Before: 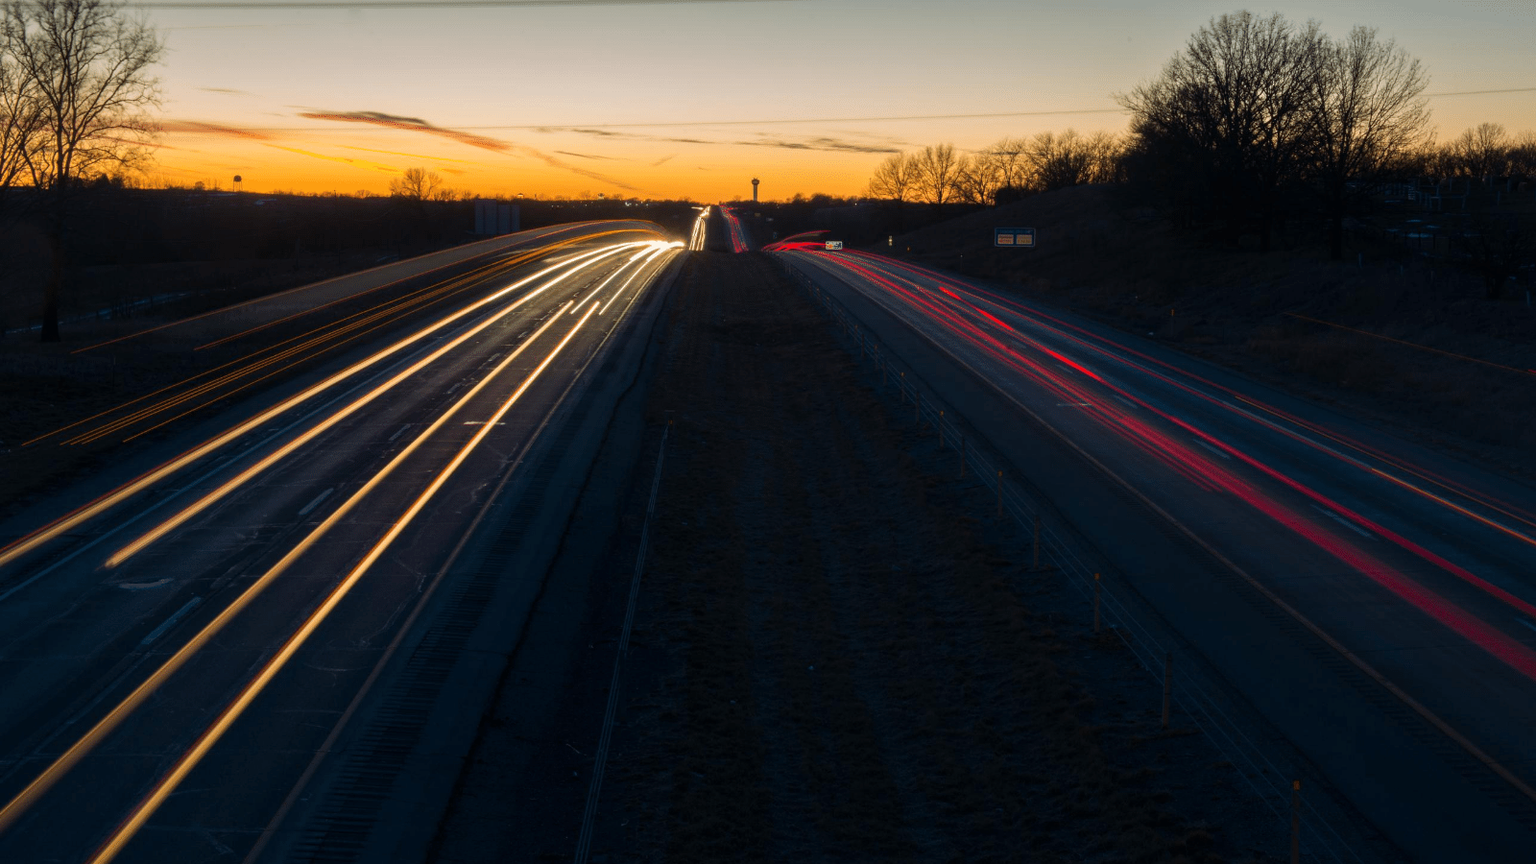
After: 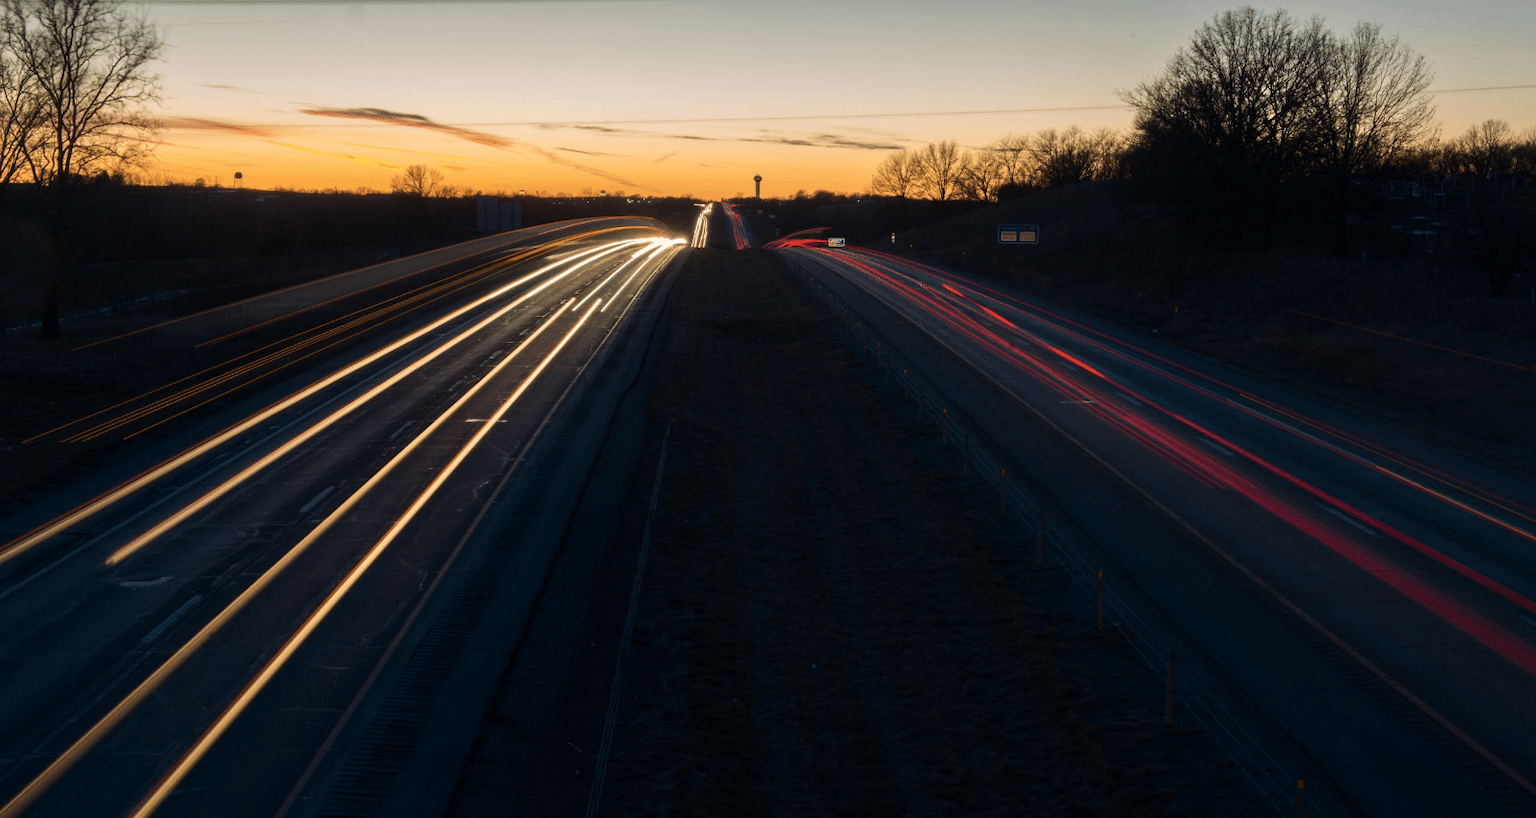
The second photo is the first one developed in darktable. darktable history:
exposure: compensate highlight preservation false
crop: top 0.448%, right 0.264%, bottom 5.045%
contrast brightness saturation: contrast 0.11, saturation -0.17
